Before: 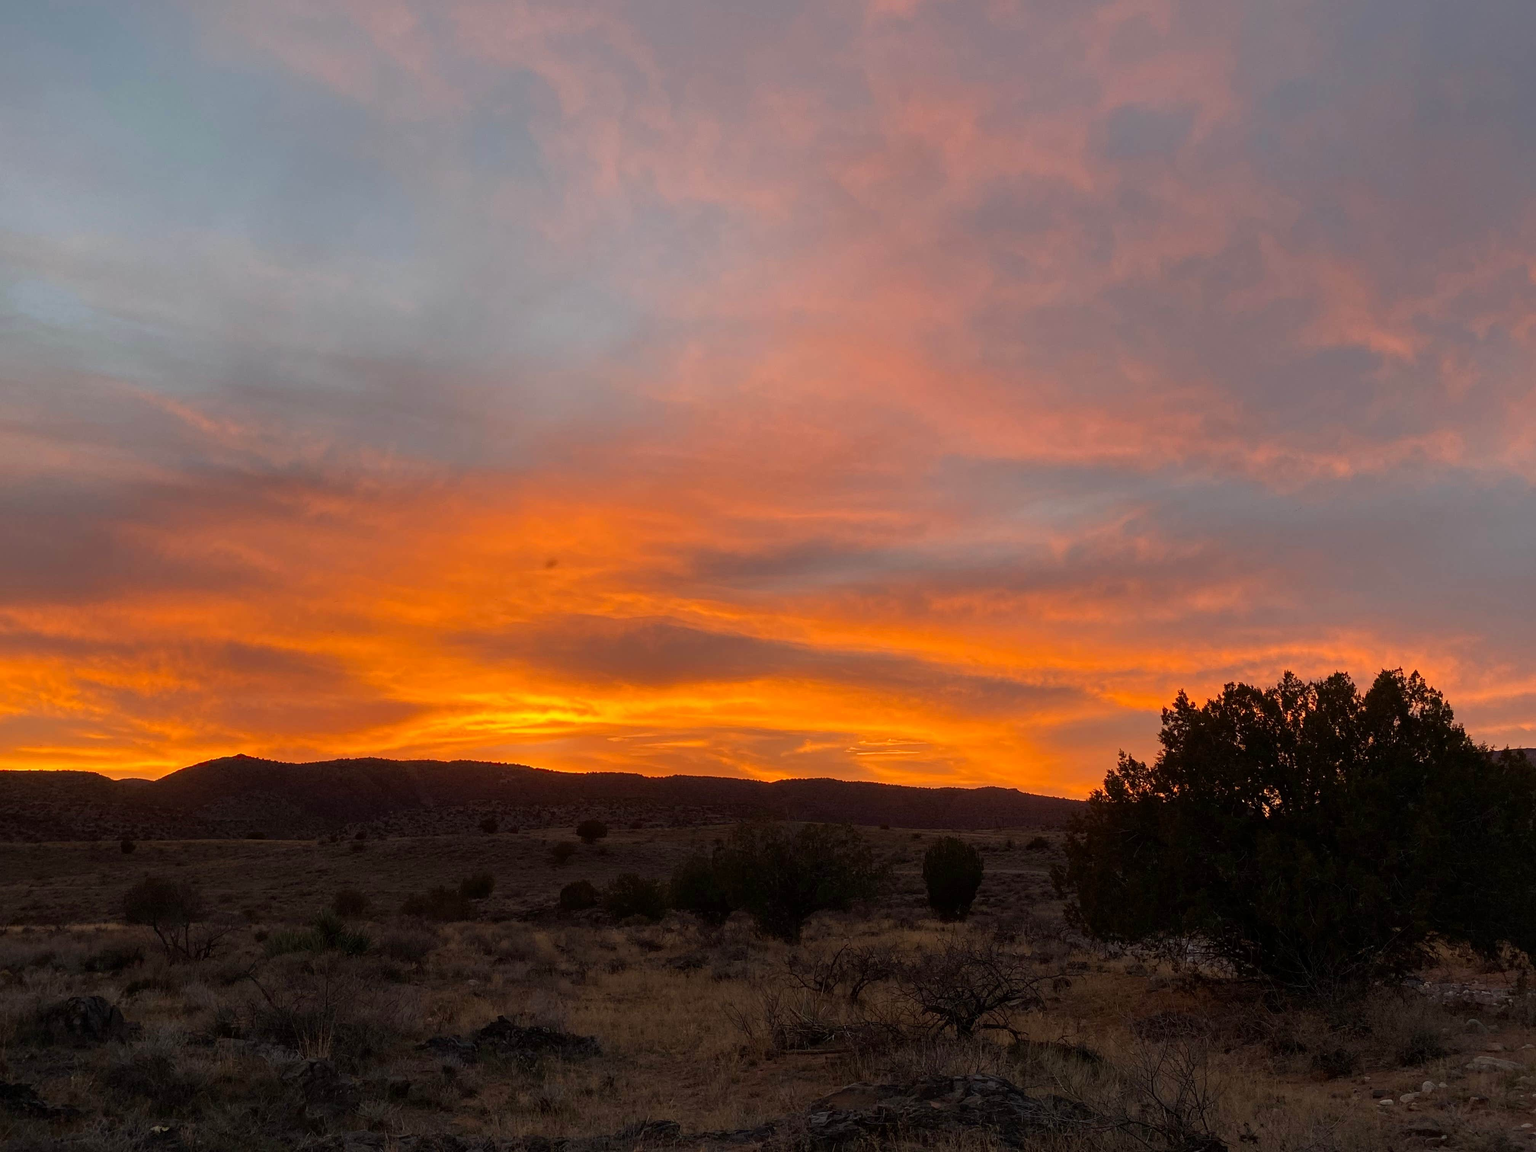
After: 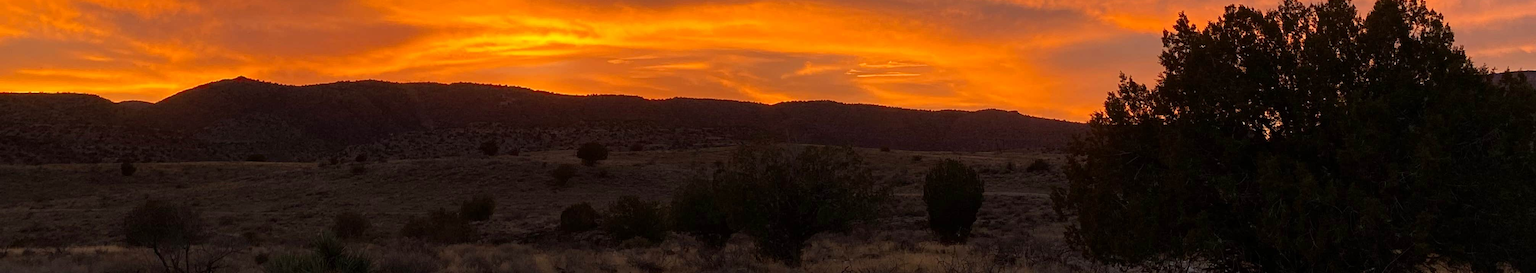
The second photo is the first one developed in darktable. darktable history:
crop and rotate: top 58.899%, bottom 17.338%
